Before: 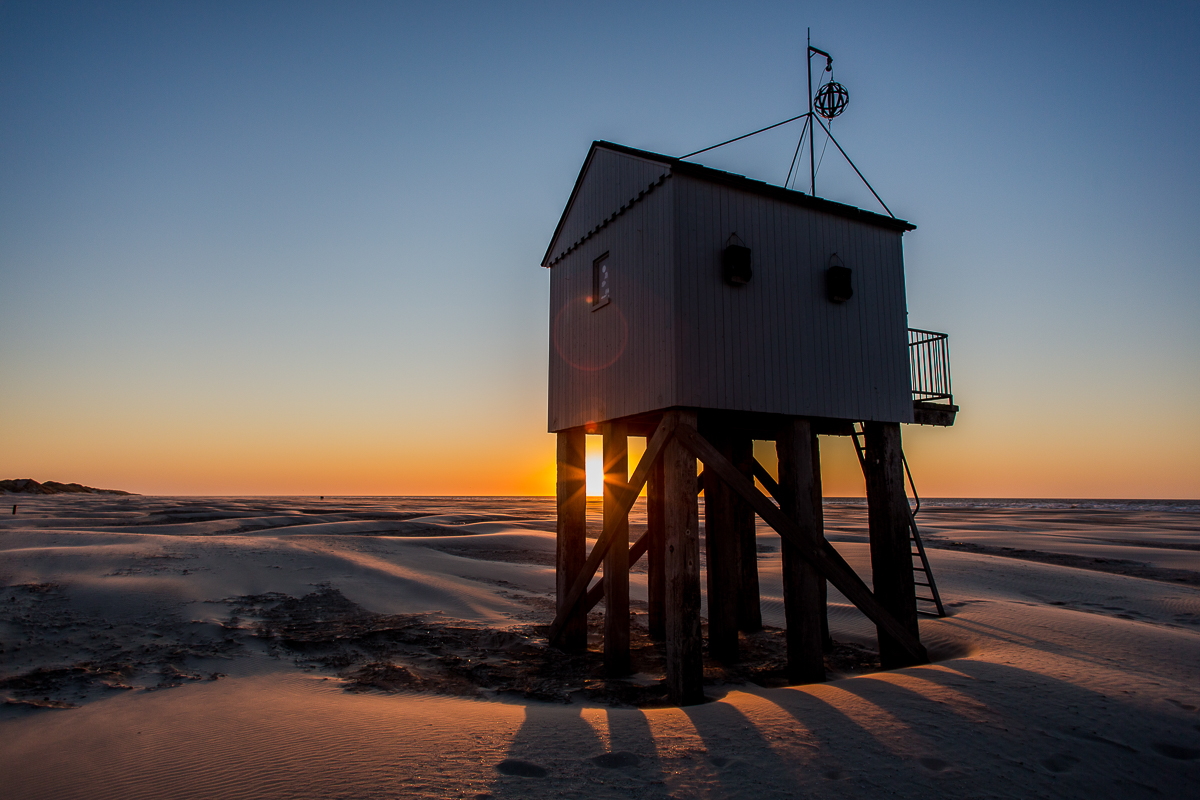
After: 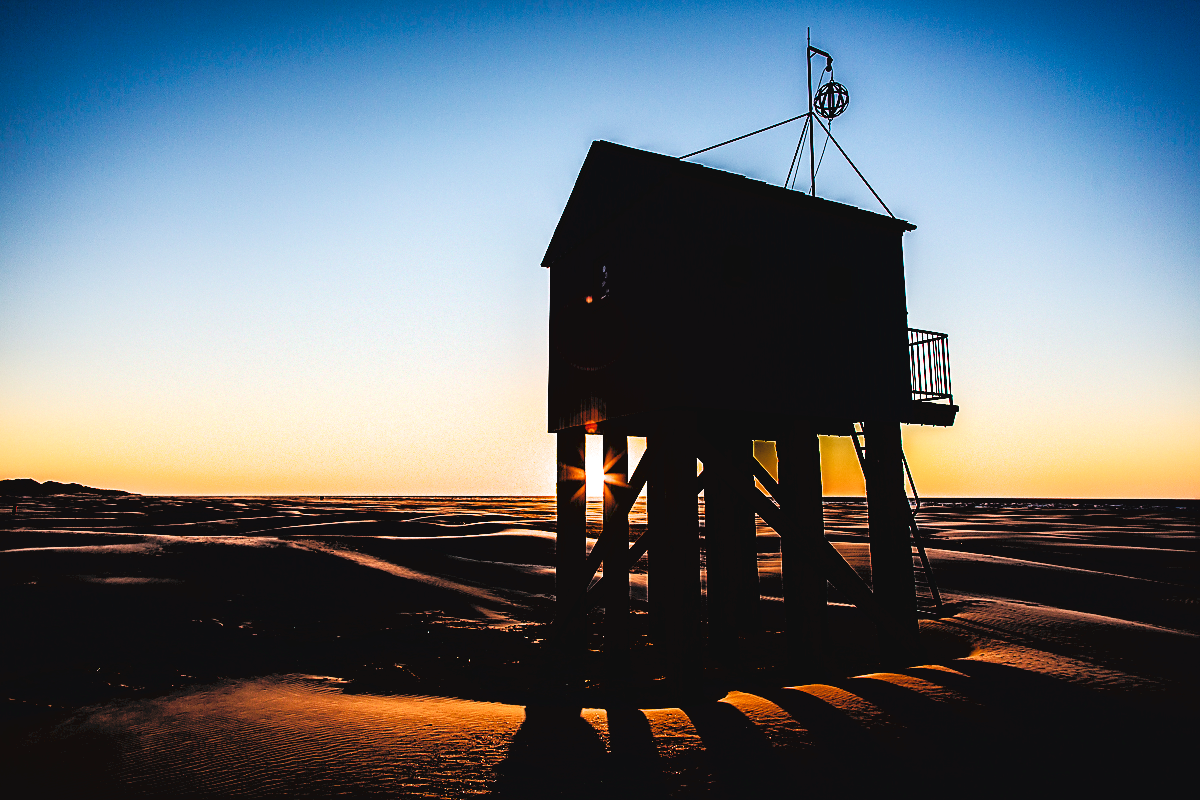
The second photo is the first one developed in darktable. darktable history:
sharpen: on, module defaults
filmic rgb: black relative exposure -1 EV, white relative exposure 2.05 EV, hardness 1.52, contrast 2.25, enable highlight reconstruction true
color balance rgb: linear chroma grading › global chroma 15%, perceptual saturation grading › global saturation 30%
tone curve: curves: ch0 [(0, 0) (0.003, 0.072) (0.011, 0.077) (0.025, 0.082) (0.044, 0.094) (0.069, 0.106) (0.1, 0.125) (0.136, 0.145) (0.177, 0.173) (0.224, 0.216) (0.277, 0.281) (0.335, 0.356) (0.399, 0.436) (0.468, 0.53) (0.543, 0.629) (0.623, 0.724) (0.709, 0.808) (0.801, 0.88) (0.898, 0.941) (1, 1)], preserve colors none
shadows and highlights: shadows 0, highlights 40
